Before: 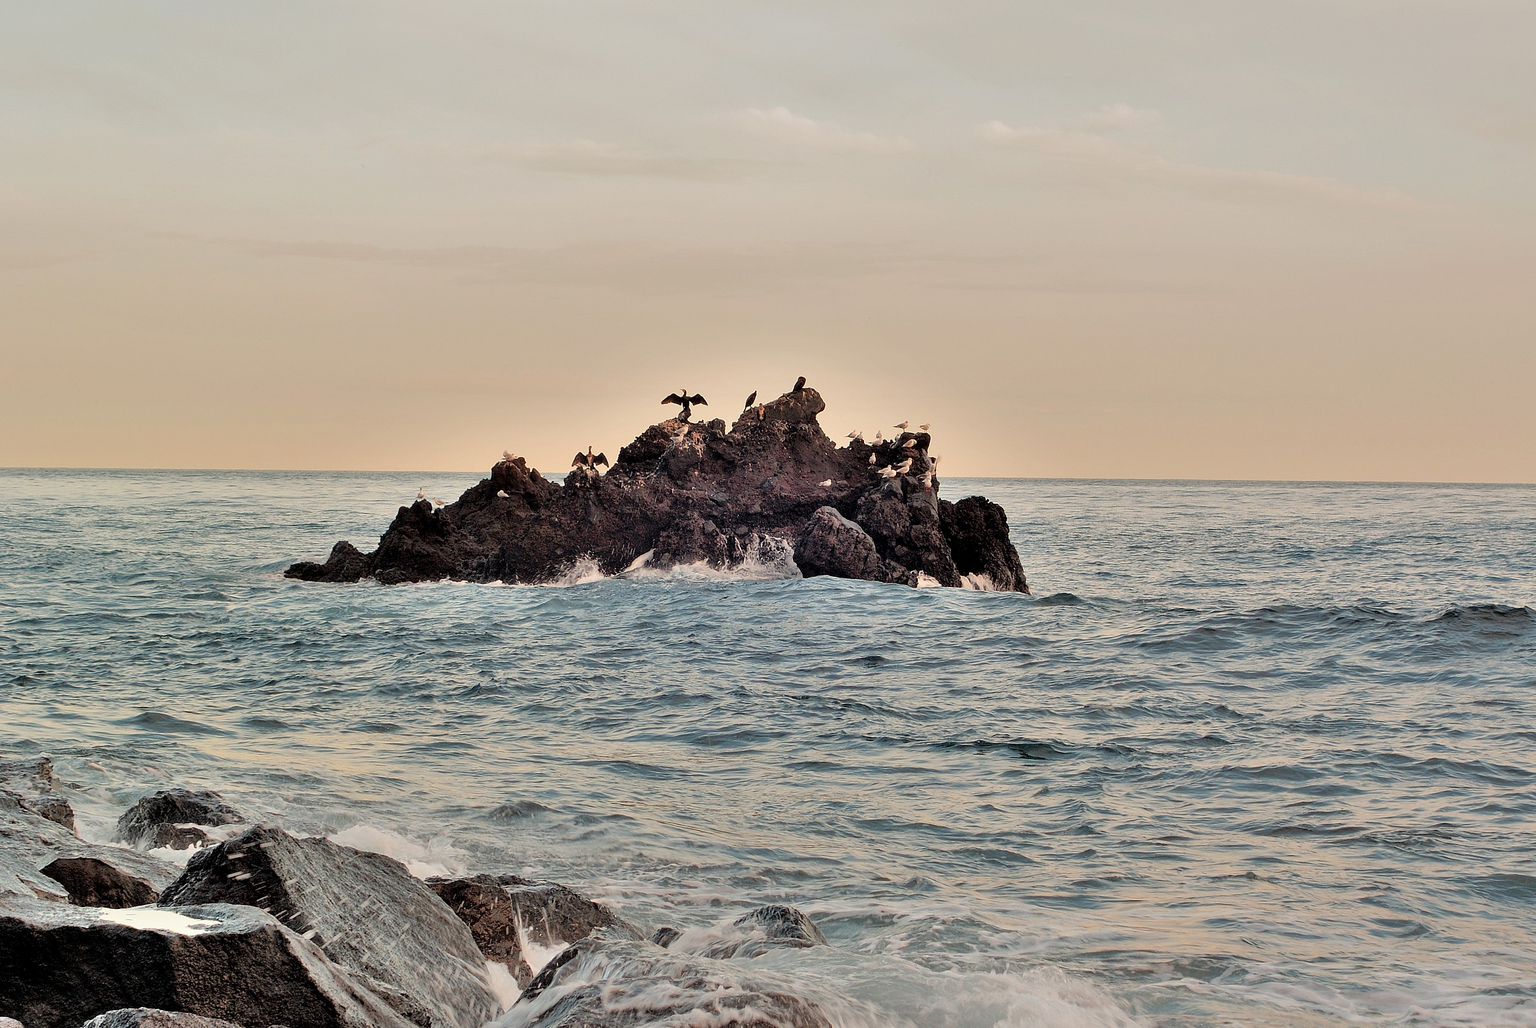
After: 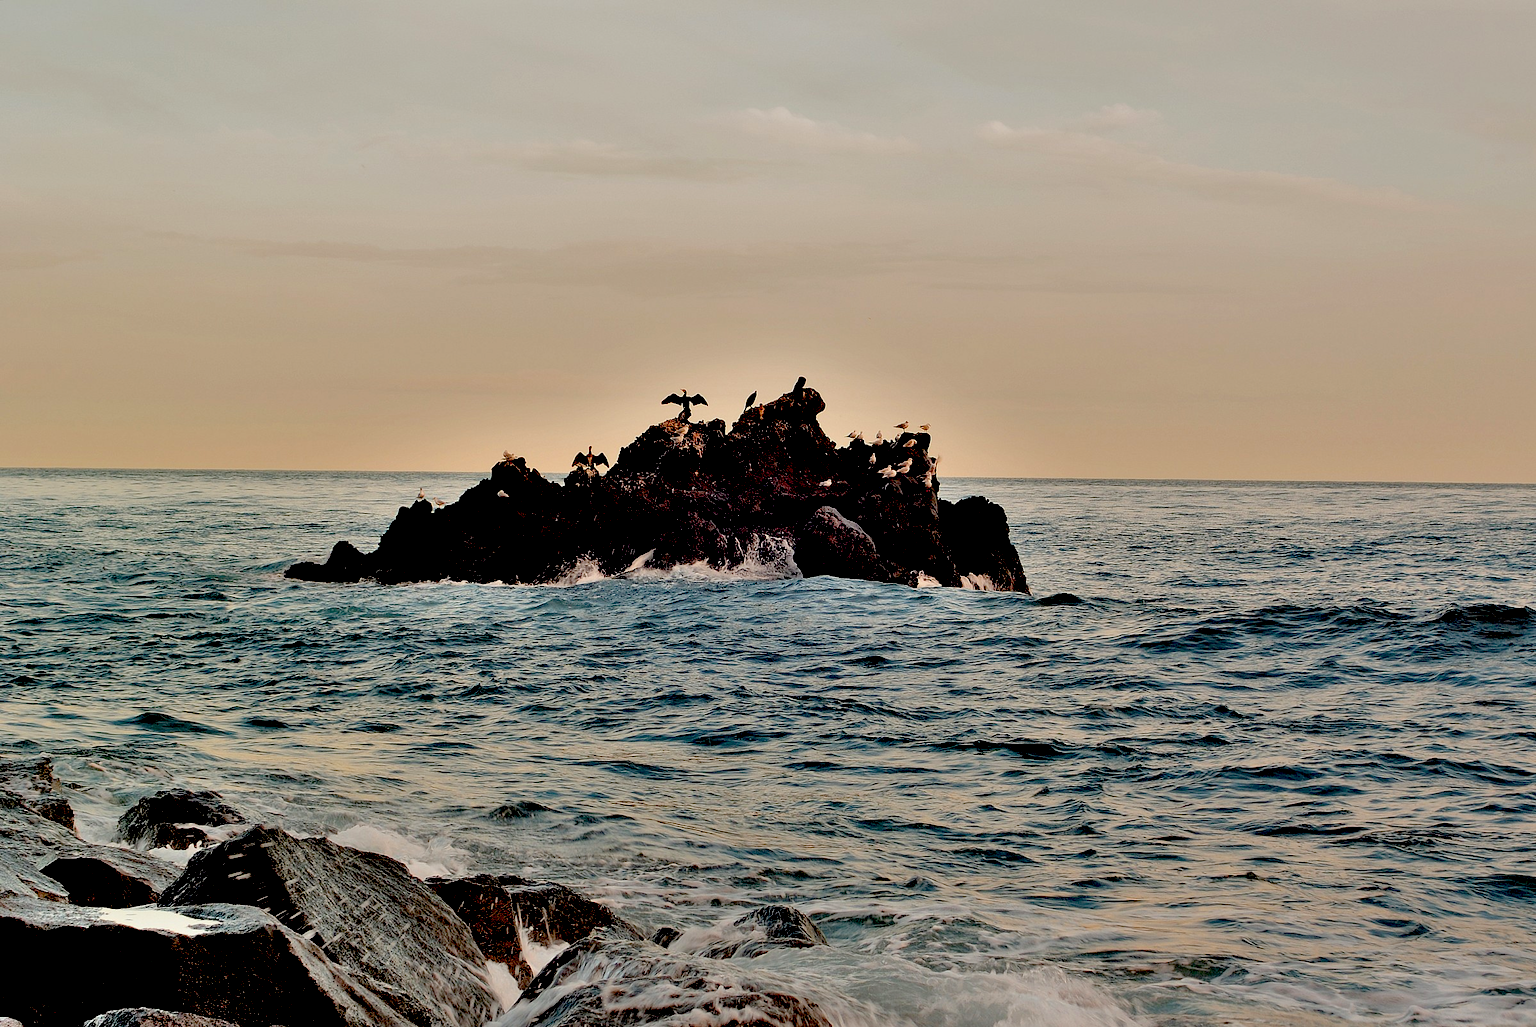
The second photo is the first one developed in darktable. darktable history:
exposure: black level correction 0.099, exposure -0.088 EV, compensate exposure bias true, compensate highlight preservation false
